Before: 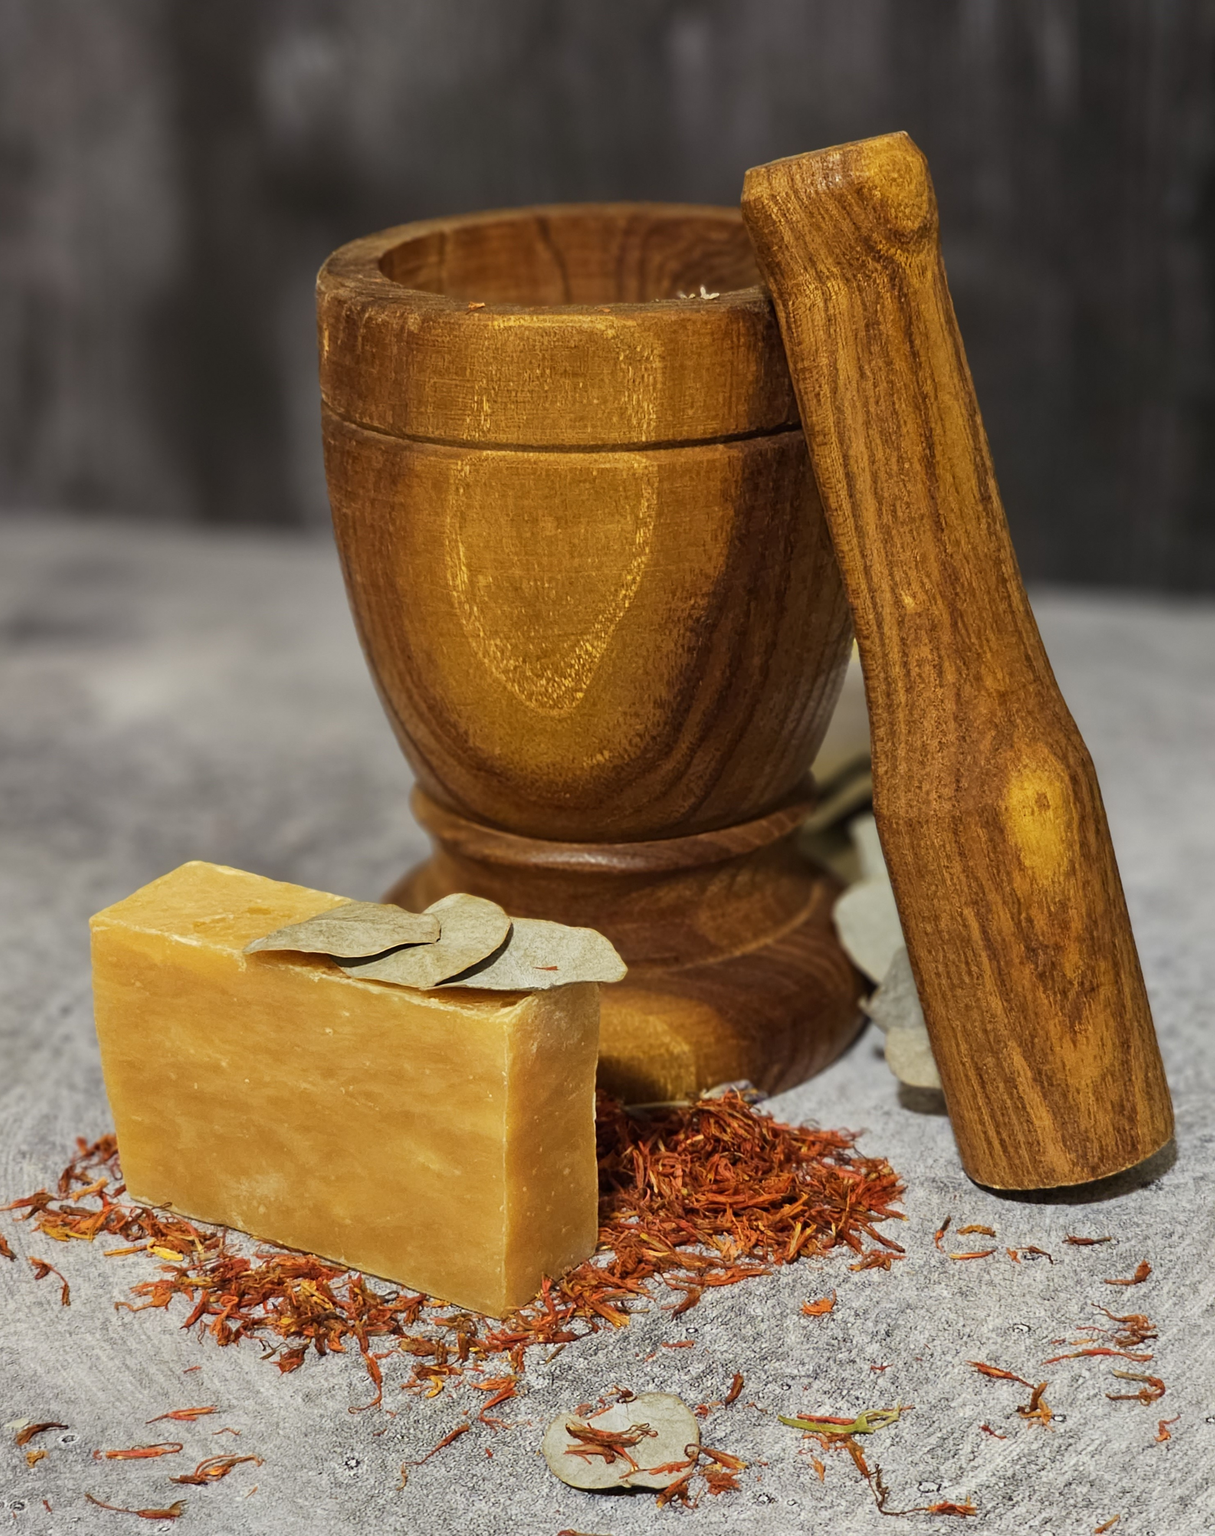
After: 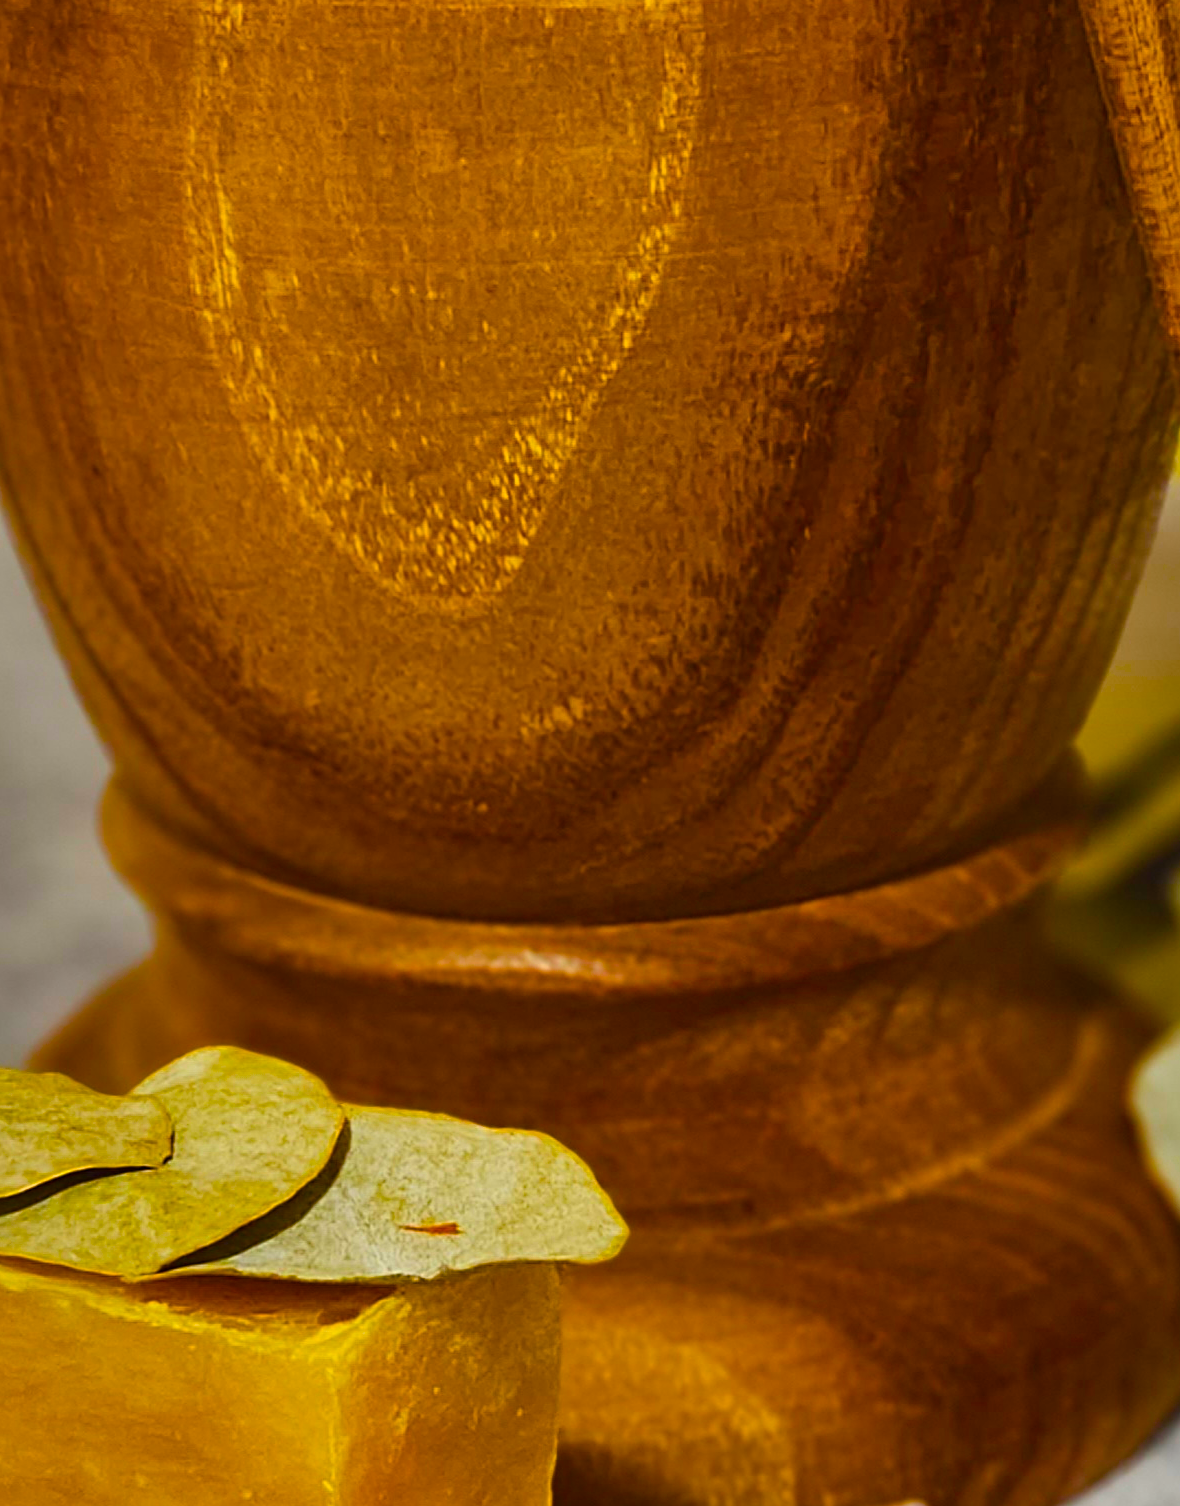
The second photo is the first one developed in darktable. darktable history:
exposure: black level correction -0.004, exposure 0.053 EV, compensate highlight preservation false
shadows and highlights: white point adjustment -3.63, highlights -63.82, soften with gaussian
crop: left 30.439%, top 30.236%, right 29.707%, bottom 29.529%
color balance rgb: linear chroma grading › shadows -2.898%, linear chroma grading › highlights -3.222%, perceptual saturation grading › global saturation 37.288%, perceptual saturation grading › shadows 34.981%, global vibrance 59.612%
sharpen: amount 0.211
